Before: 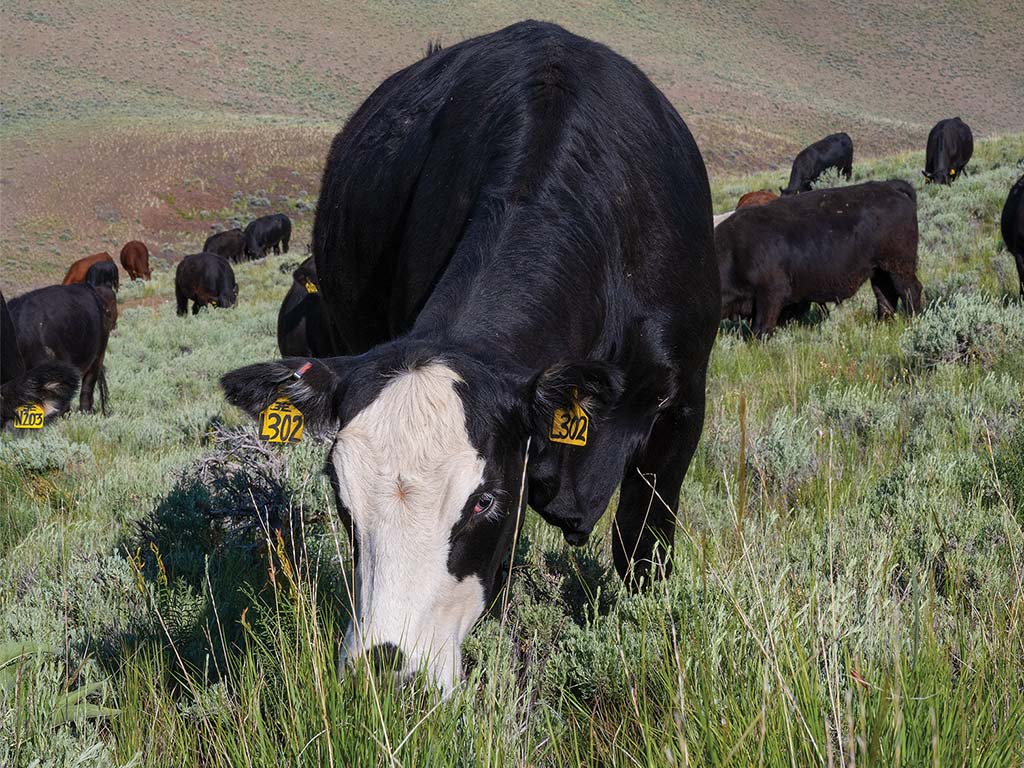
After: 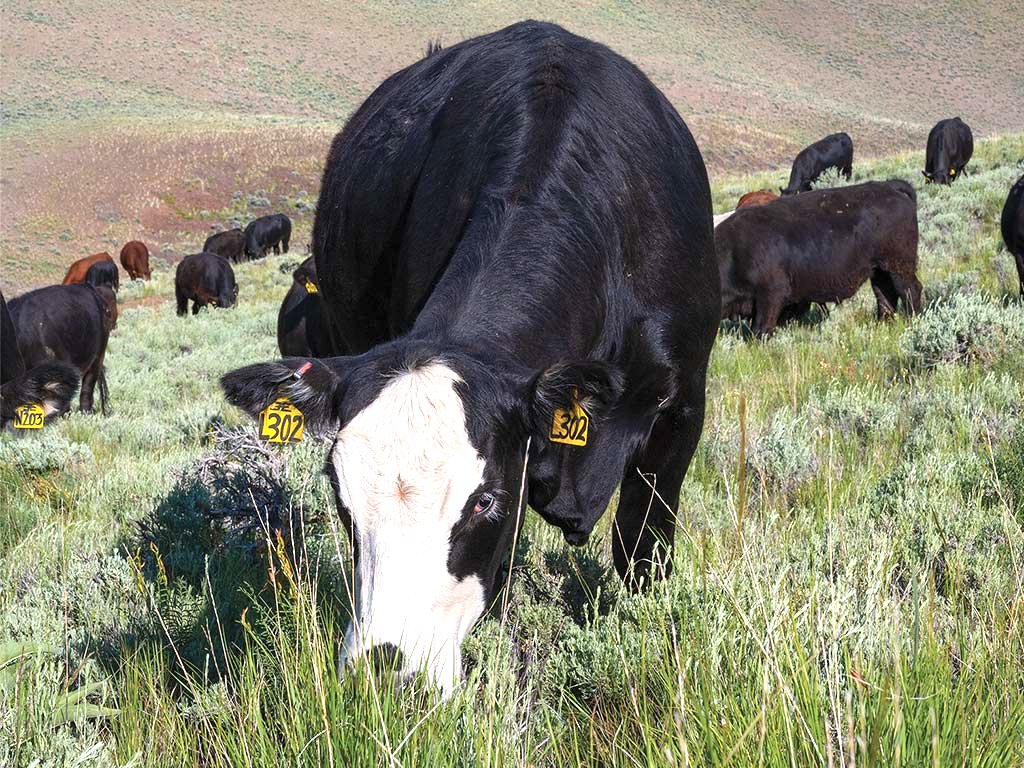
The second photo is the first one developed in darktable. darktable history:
exposure: black level correction 0, exposure 0.9 EV, compensate highlight preservation false
